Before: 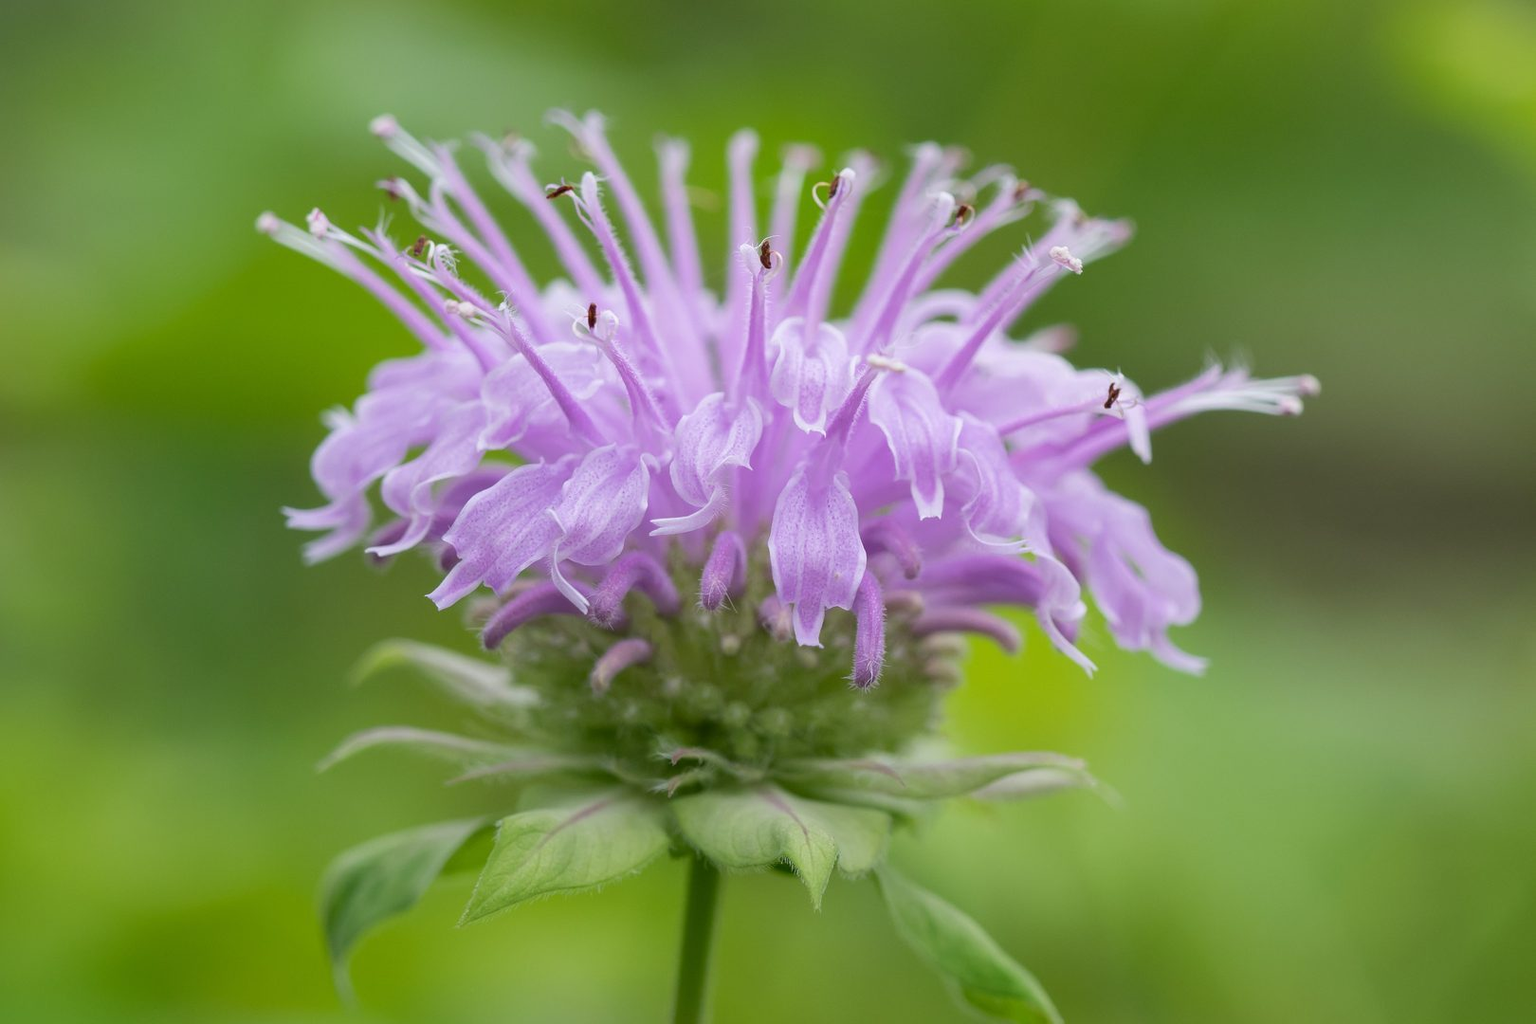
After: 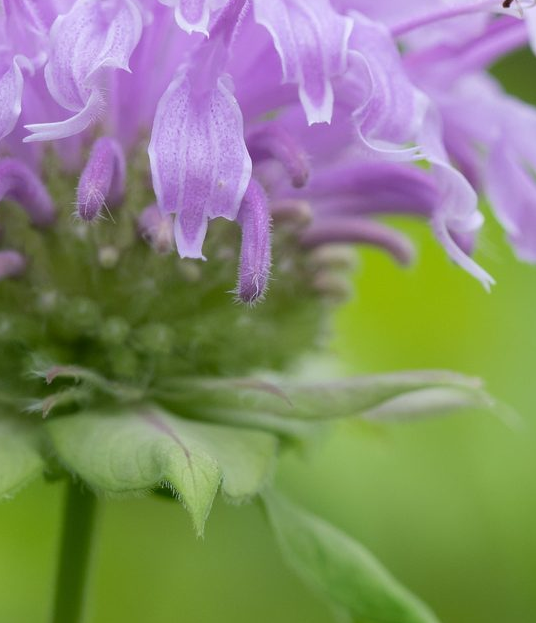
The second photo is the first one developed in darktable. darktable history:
white balance: red 0.982, blue 1.018
crop: left 40.878%, top 39.176%, right 25.993%, bottom 3.081%
